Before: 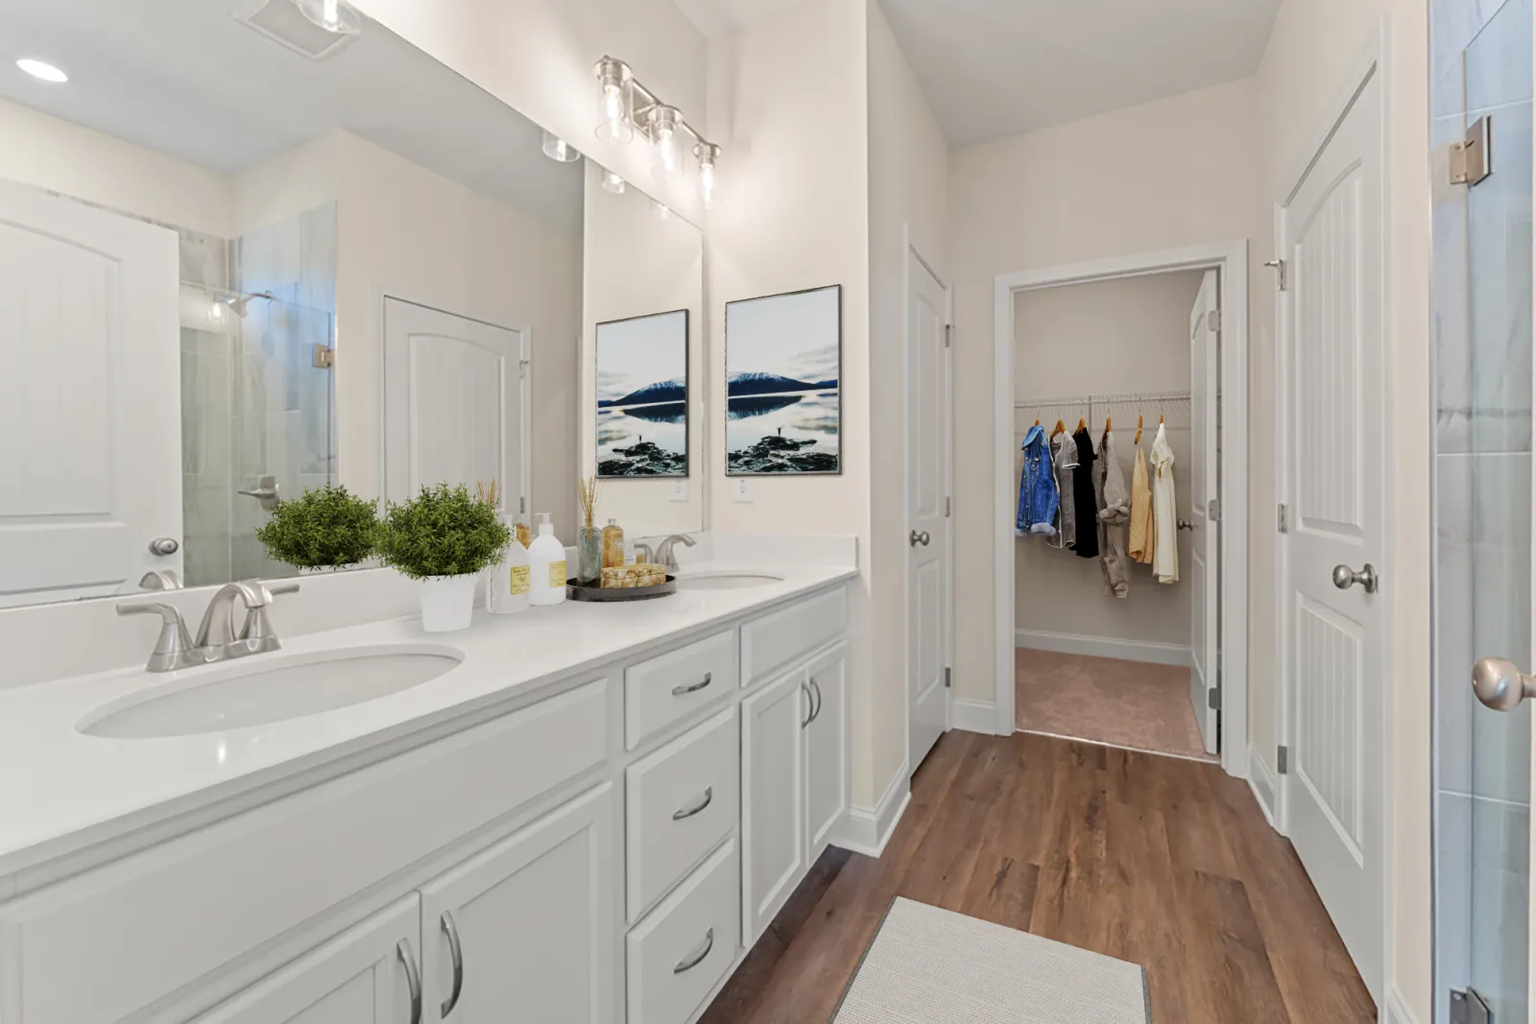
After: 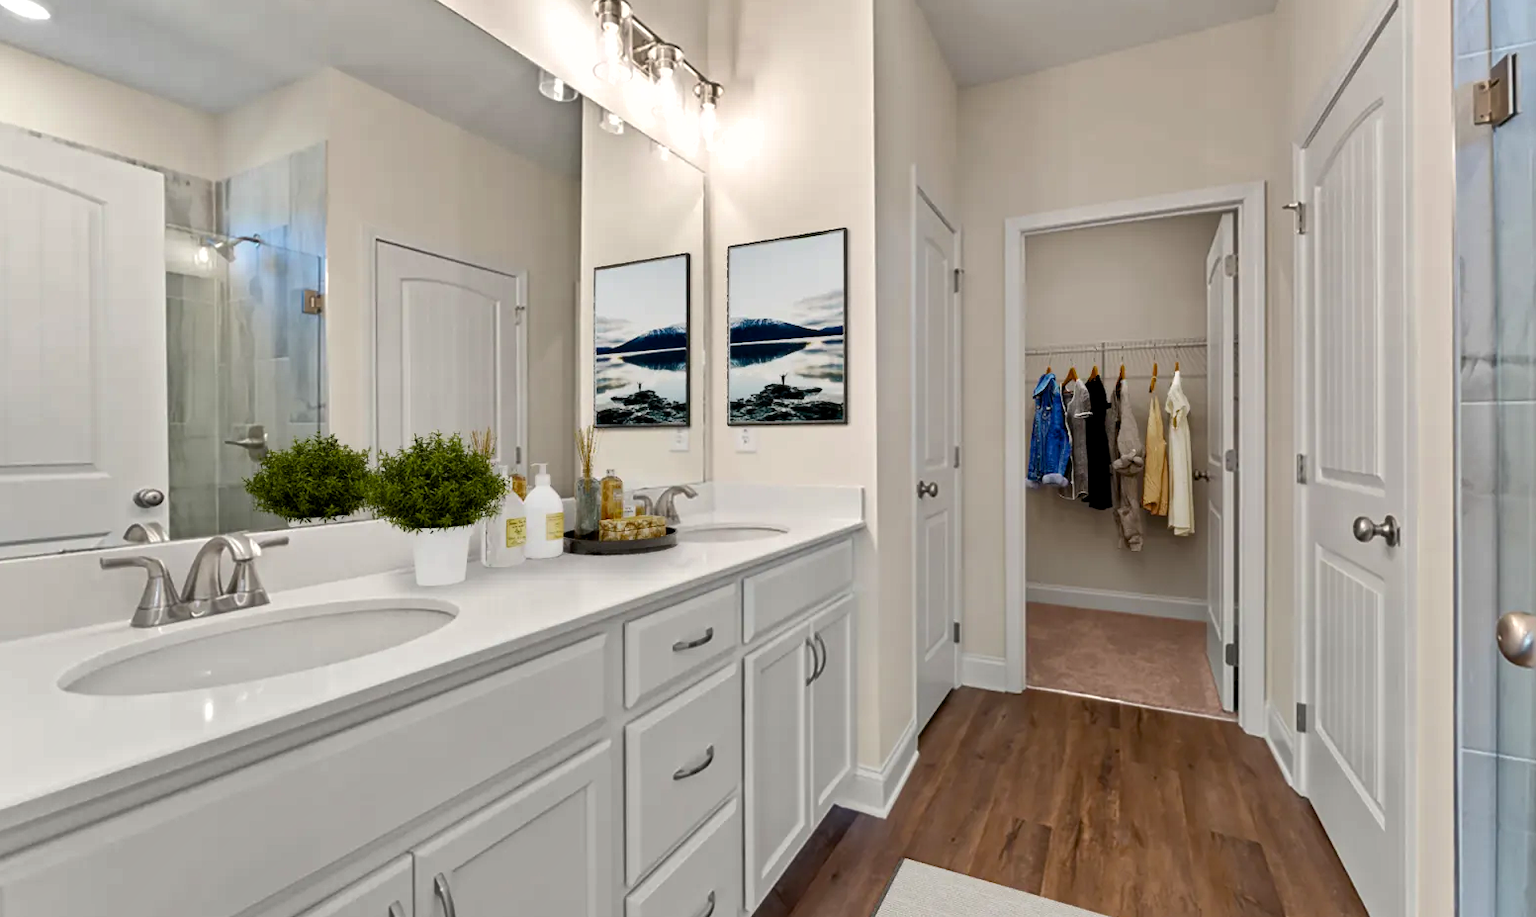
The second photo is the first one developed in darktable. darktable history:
shadows and highlights: shadows color adjustment 98.02%, highlights color adjustment 58.92%, soften with gaussian
color balance rgb: perceptual saturation grading › global saturation 15.532%, perceptual saturation grading › highlights -19.311%, perceptual saturation grading › shadows 19.762%, perceptual brilliance grading › global brilliance 14.342%, perceptual brilliance grading › shadows -34.619%, global vibrance 20%
exposure: black level correction 0.006, exposure -0.221 EV, compensate highlight preservation false
crop: left 1.264%, top 6.186%, right 1.648%, bottom 6.755%
